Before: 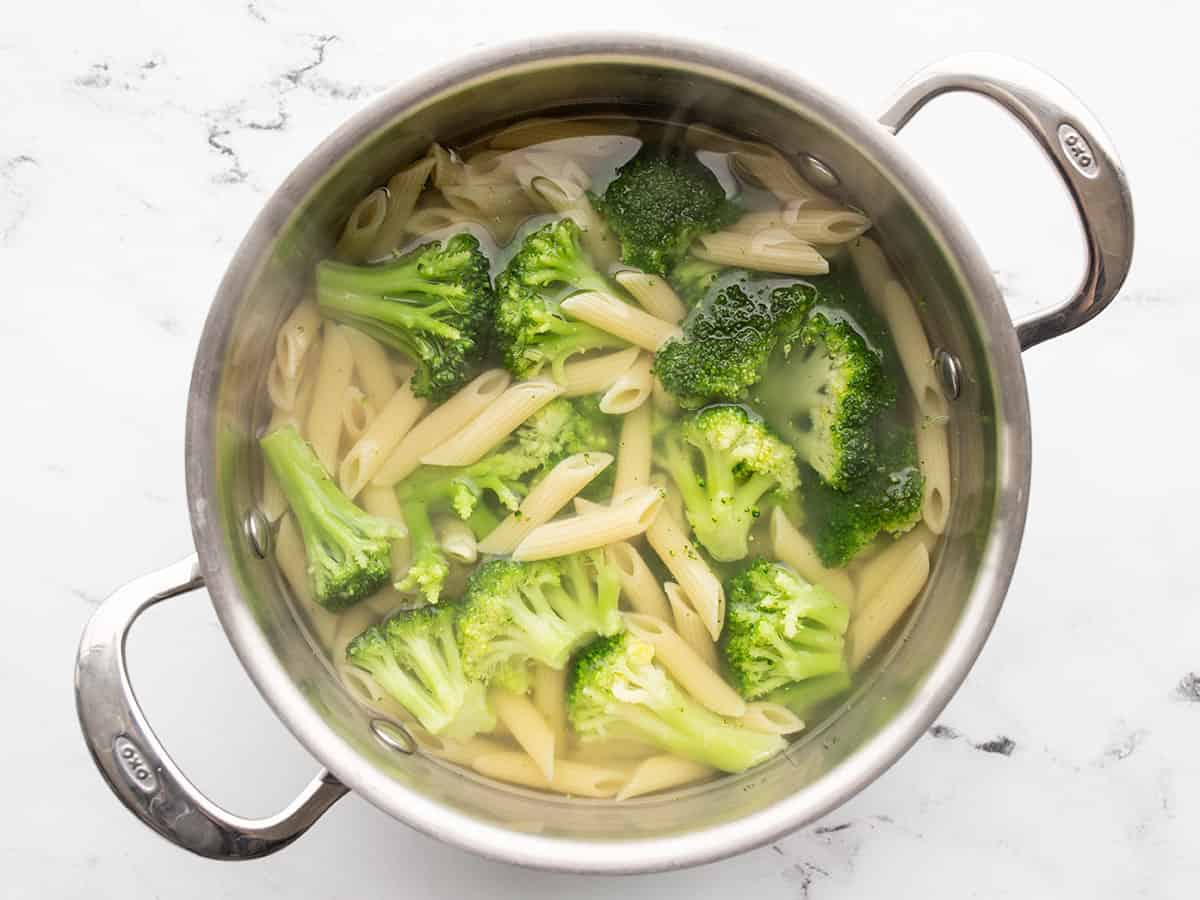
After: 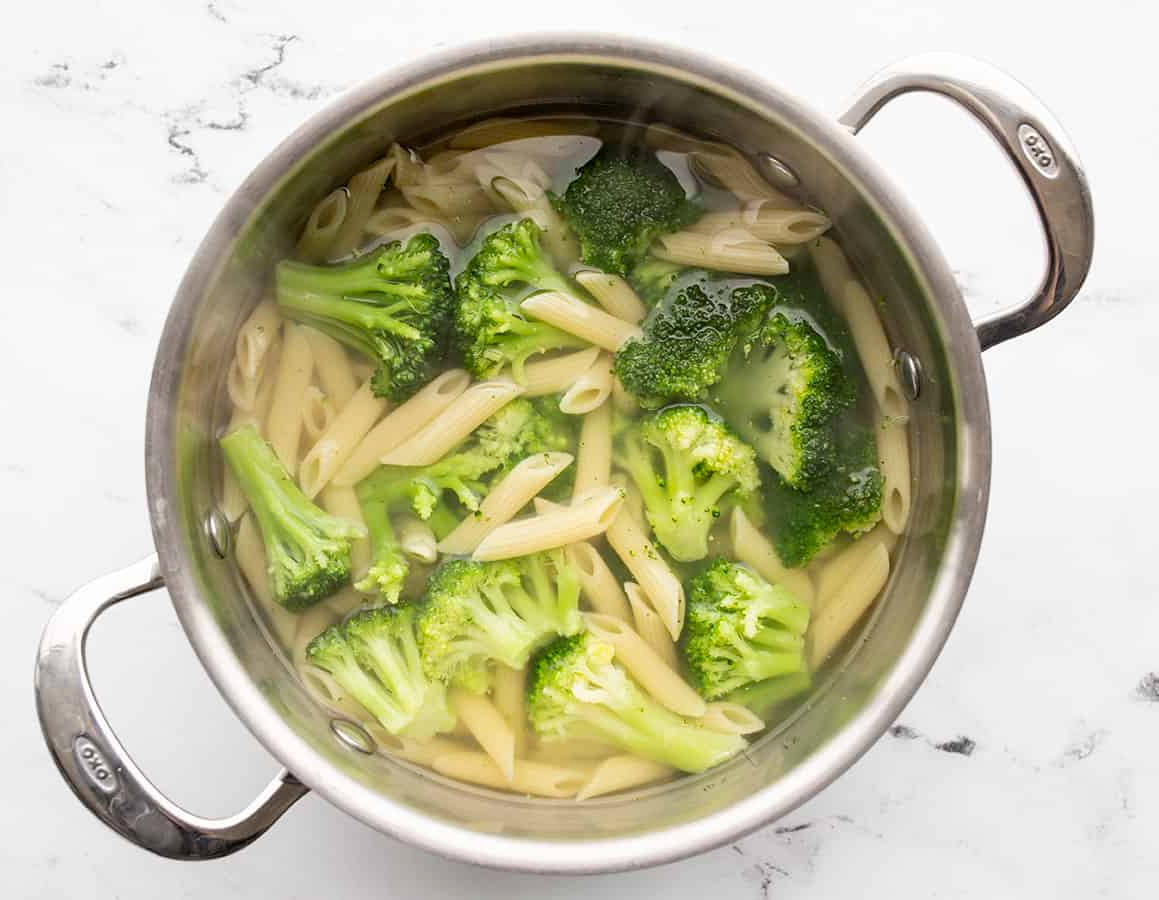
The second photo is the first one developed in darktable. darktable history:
crop and rotate: left 3.384%
haze removal: adaptive false
